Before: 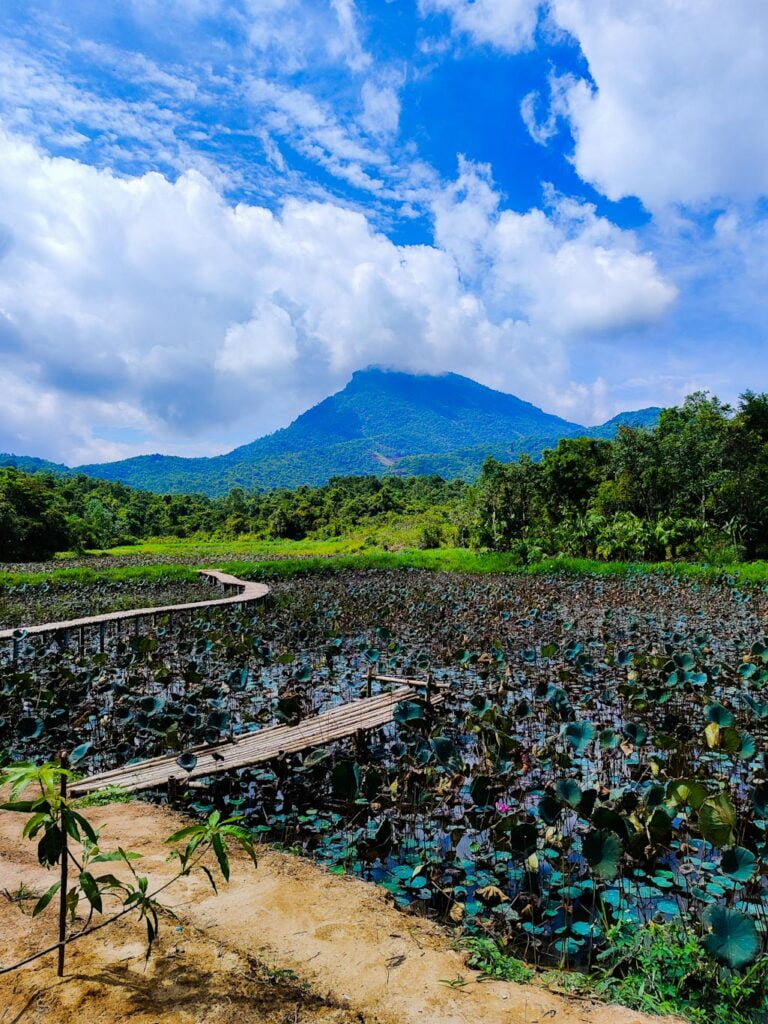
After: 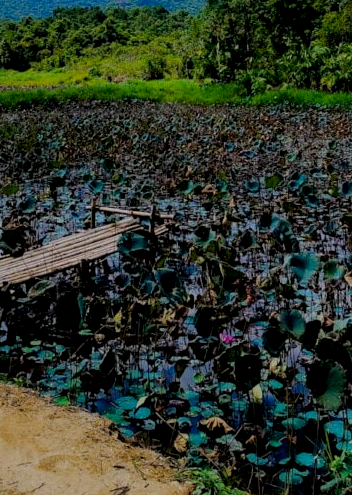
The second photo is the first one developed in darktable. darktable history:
exposure: black level correction 0.009, exposure -0.637 EV, compensate highlight preservation false
crop: left 35.976%, top 45.819%, right 18.162%, bottom 5.807%
